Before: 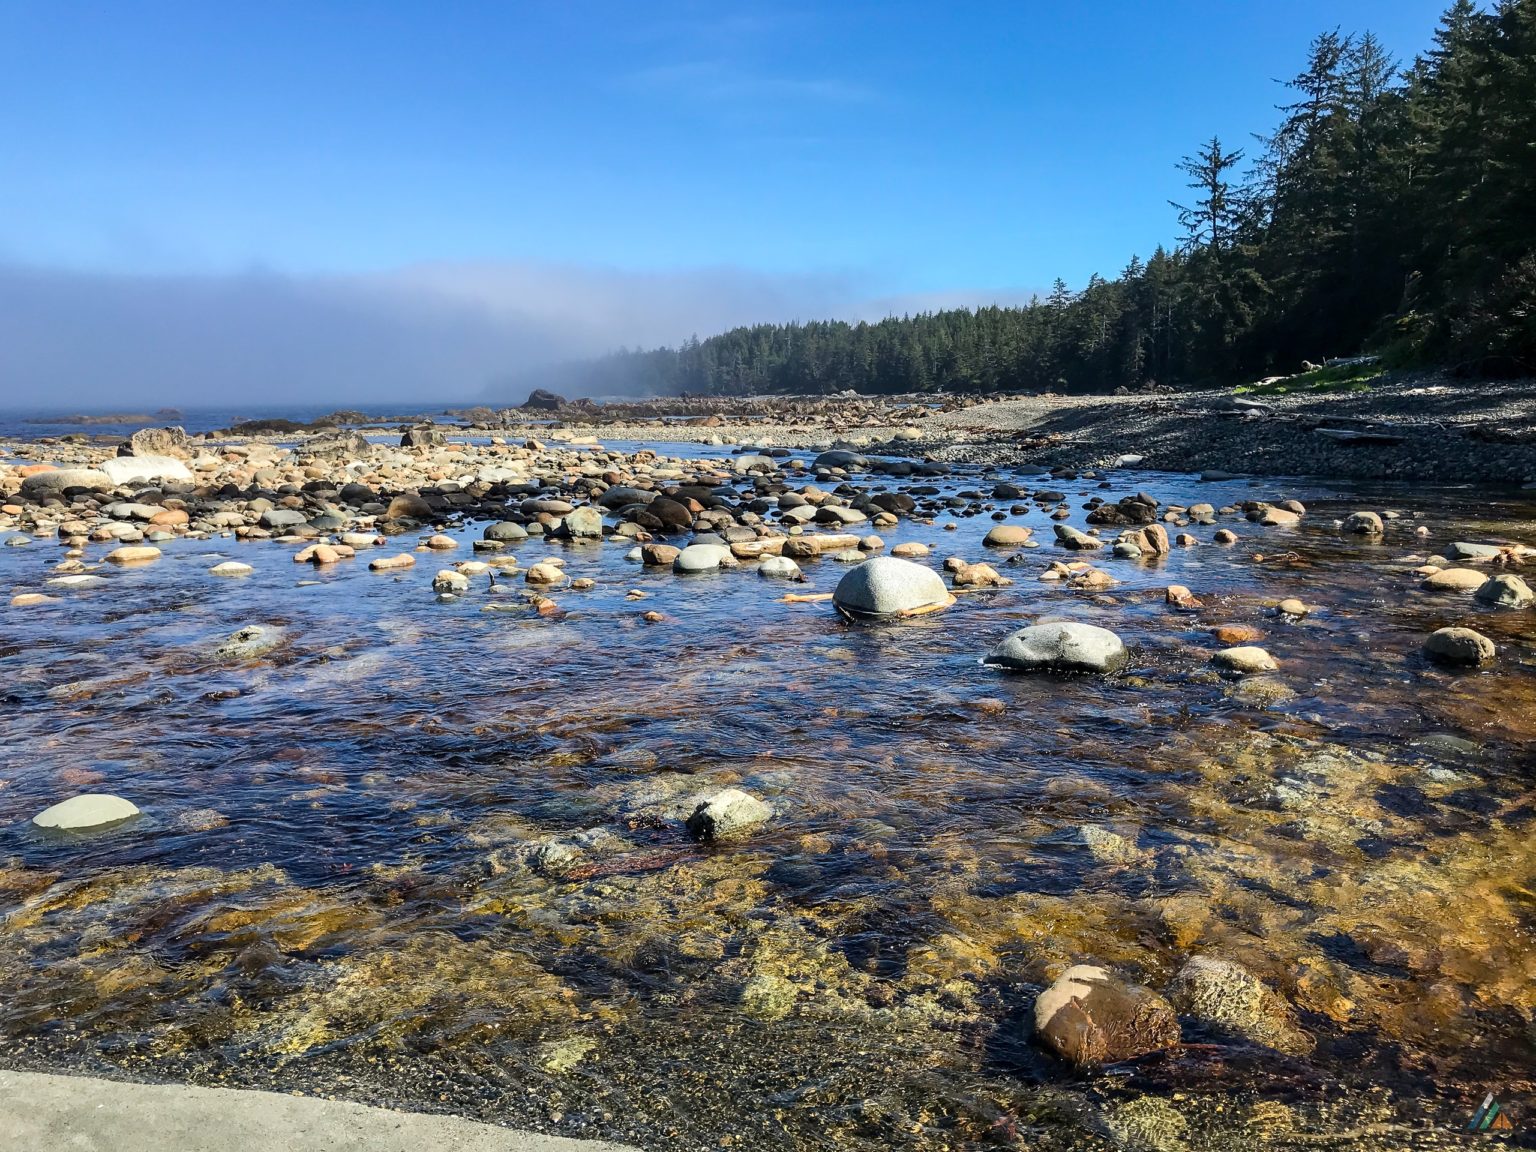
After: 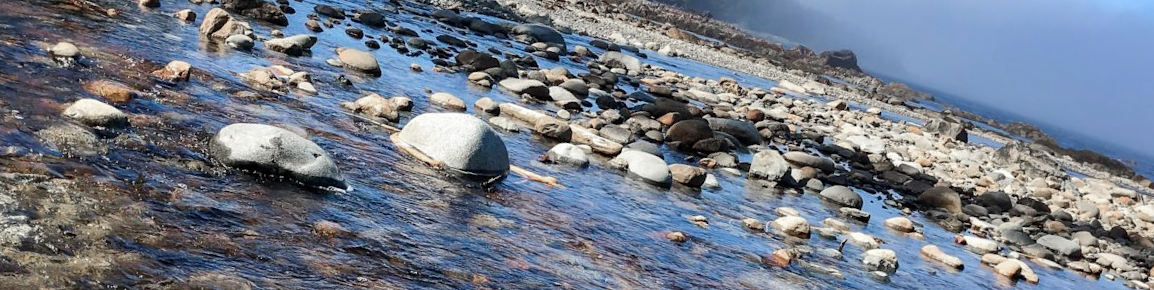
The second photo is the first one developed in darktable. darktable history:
crop and rotate: angle 16.12°, top 30.835%, bottom 35.653%
color zones: curves: ch1 [(0, 0.708) (0.088, 0.648) (0.245, 0.187) (0.429, 0.326) (0.571, 0.498) (0.714, 0.5) (0.857, 0.5) (1, 0.708)]
